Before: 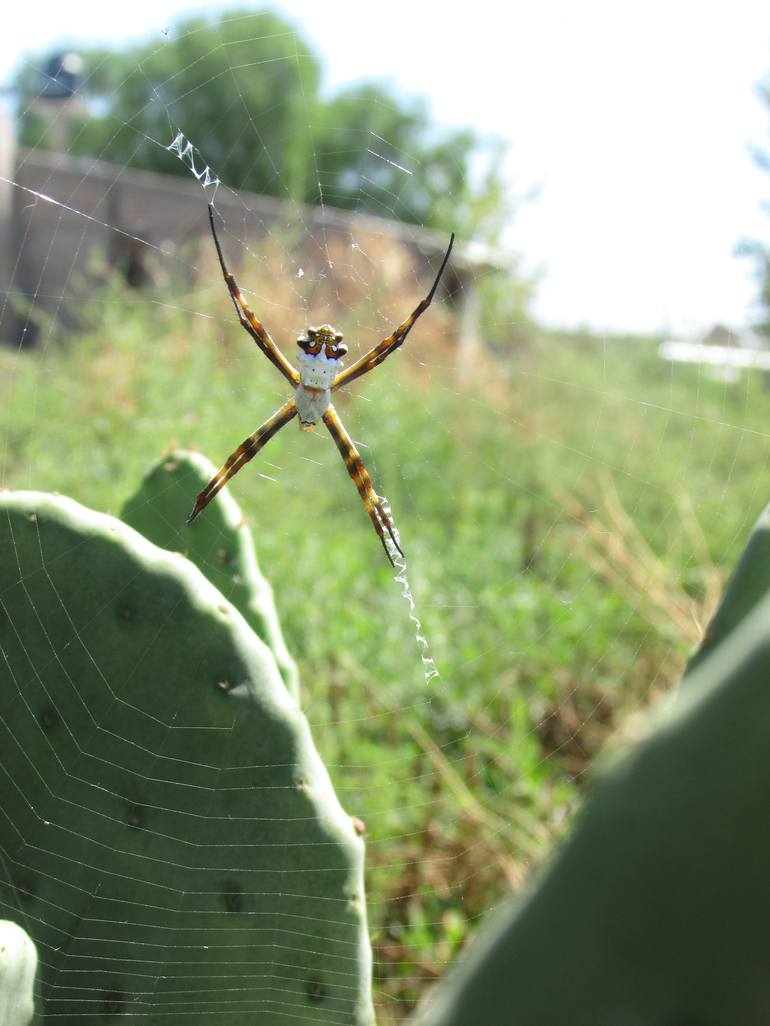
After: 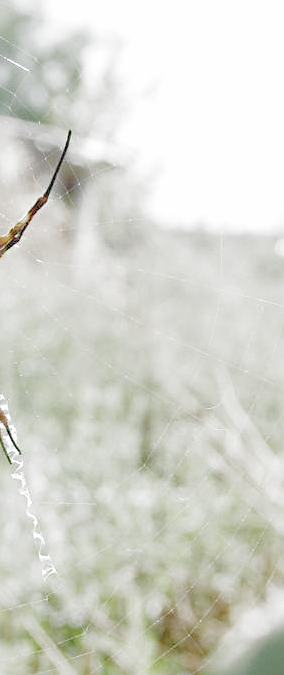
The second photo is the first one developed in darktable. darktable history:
sharpen: radius 2.737
crop and rotate: left 49.783%, top 10.121%, right 13.242%, bottom 24.055%
contrast brightness saturation: contrast 0.011, saturation -0.054
exposure: black level correction 0.005, exposure 2.08 EV, compensate highlight preservation false
filmic rgb: black relative exposure -7.65 EV, white relative exposure 4.56 EV, hardness 3.61, preserve chrominance no, color science v5 (2021), contrast in shadows safe, contrast in highlights safe
color correction: highlights b* 0.046, saturation 0.815
shadows and highlights: highlights color adjustment 0.038%
